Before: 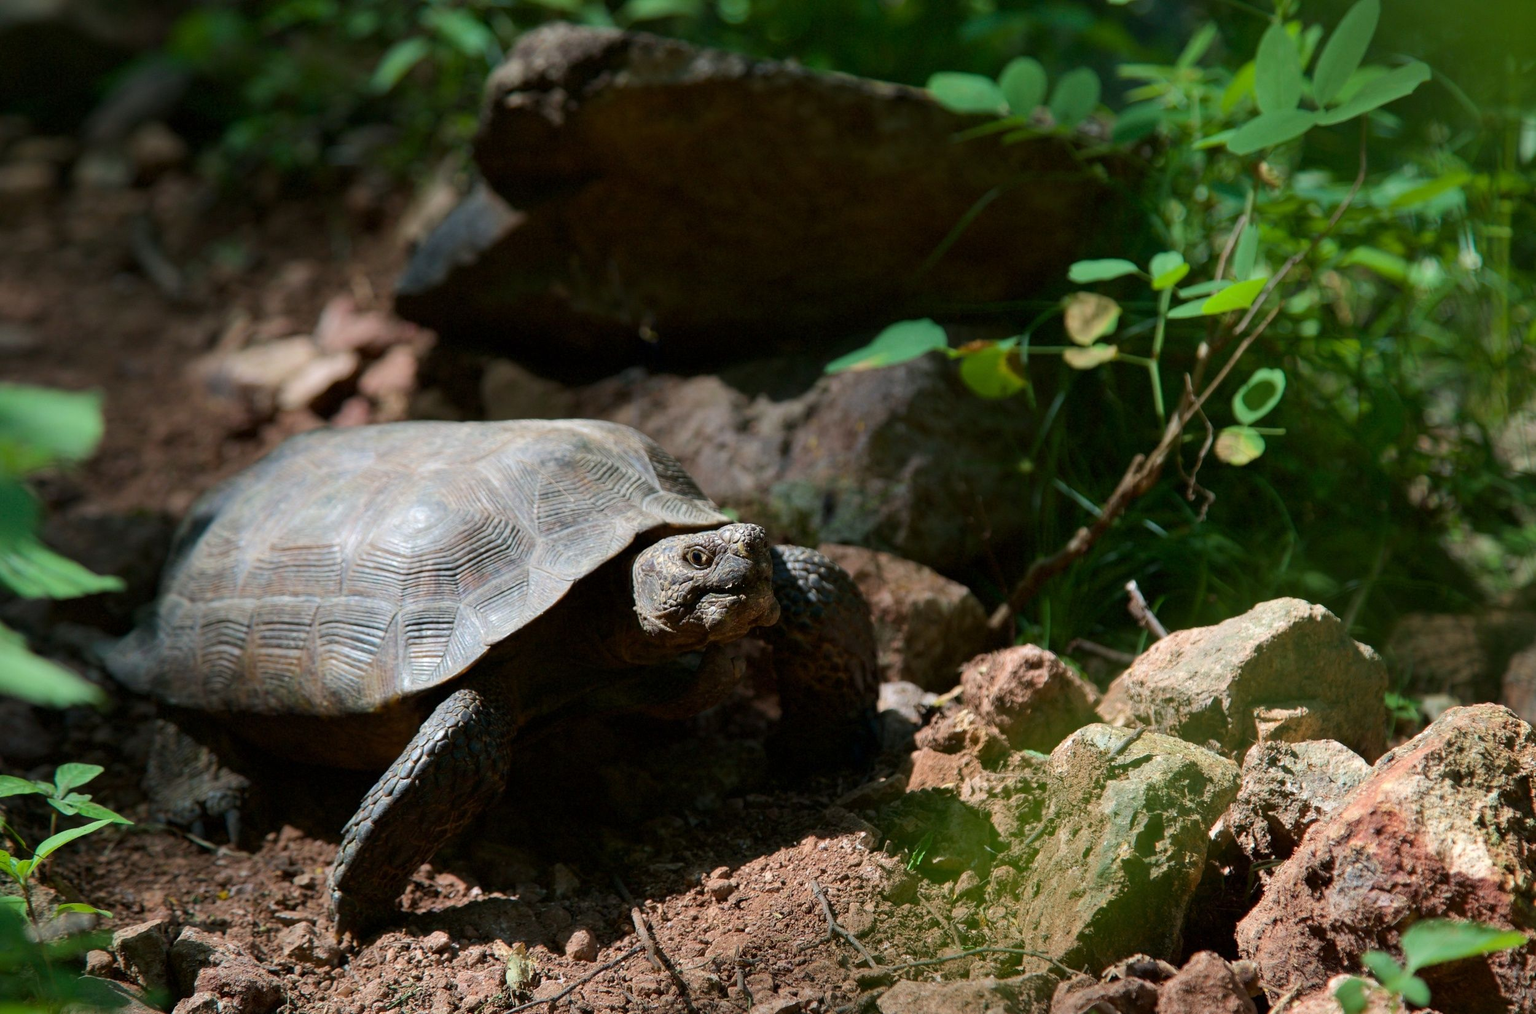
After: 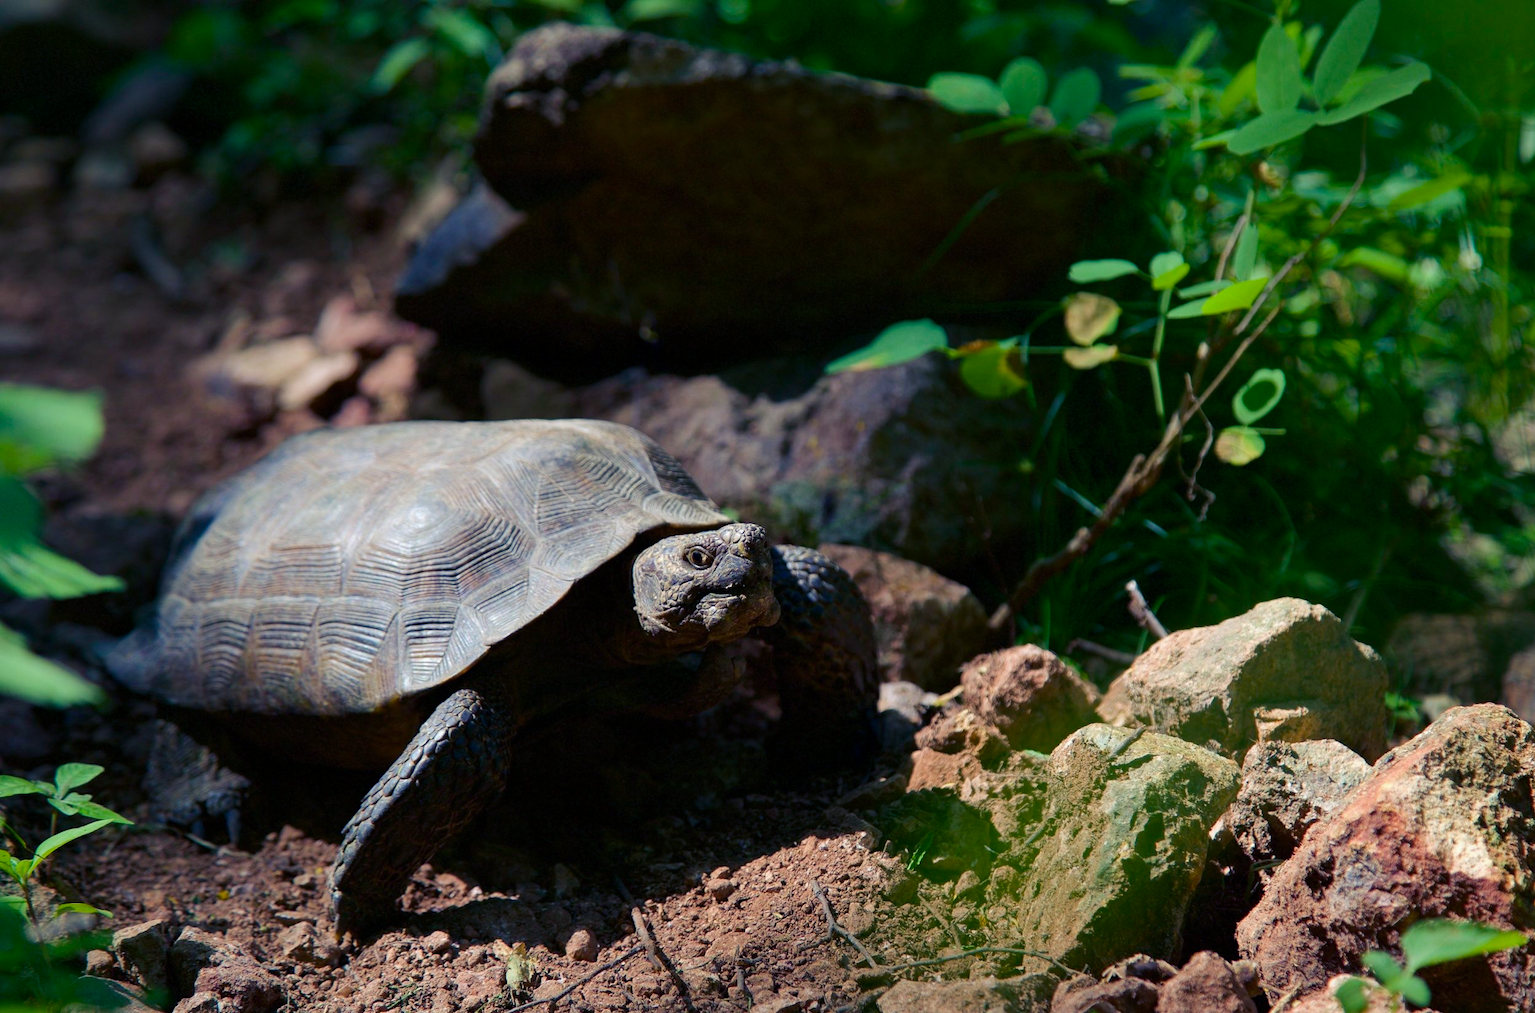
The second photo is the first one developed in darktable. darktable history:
color balance rgb: shadows lift › luminance -28.924%, shadows lift › chroma 14.746%, shadows lift › hue 268.17°, perceptual saturation grading › global saturation 20%, perceptual saturation grading › highlights -25.603%, perceptual saturation grading › shadows 24.821%, global vibrance 20%
exposure: exposure -0.06 EV, compensate exposure bias true, compensate highlight preservation false
